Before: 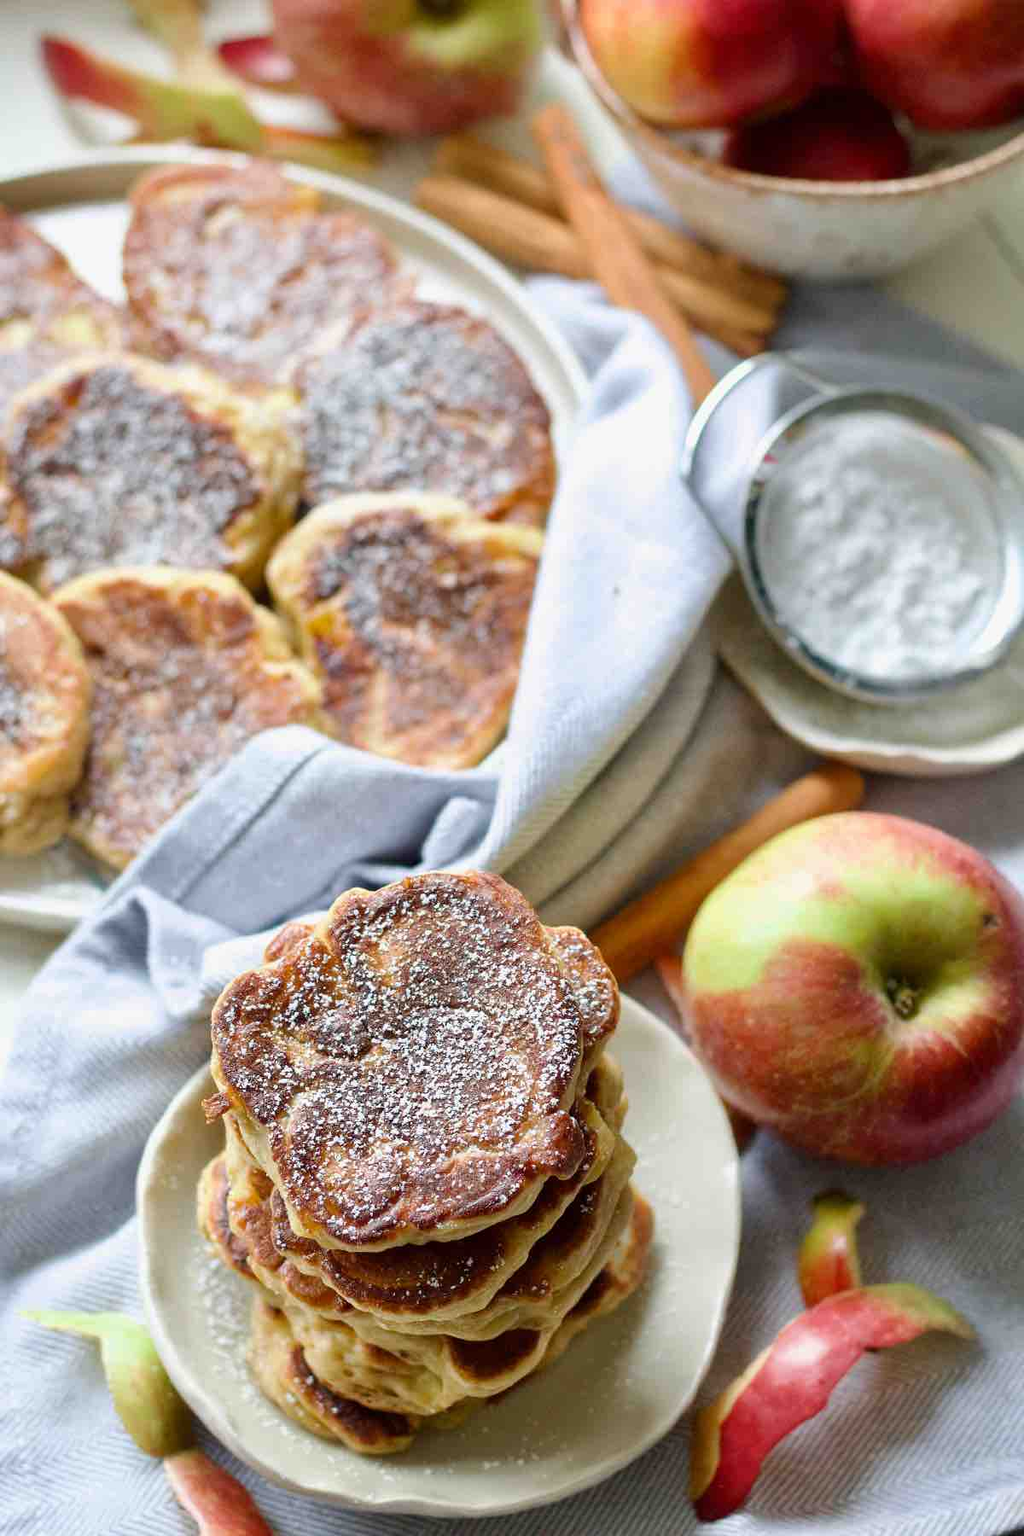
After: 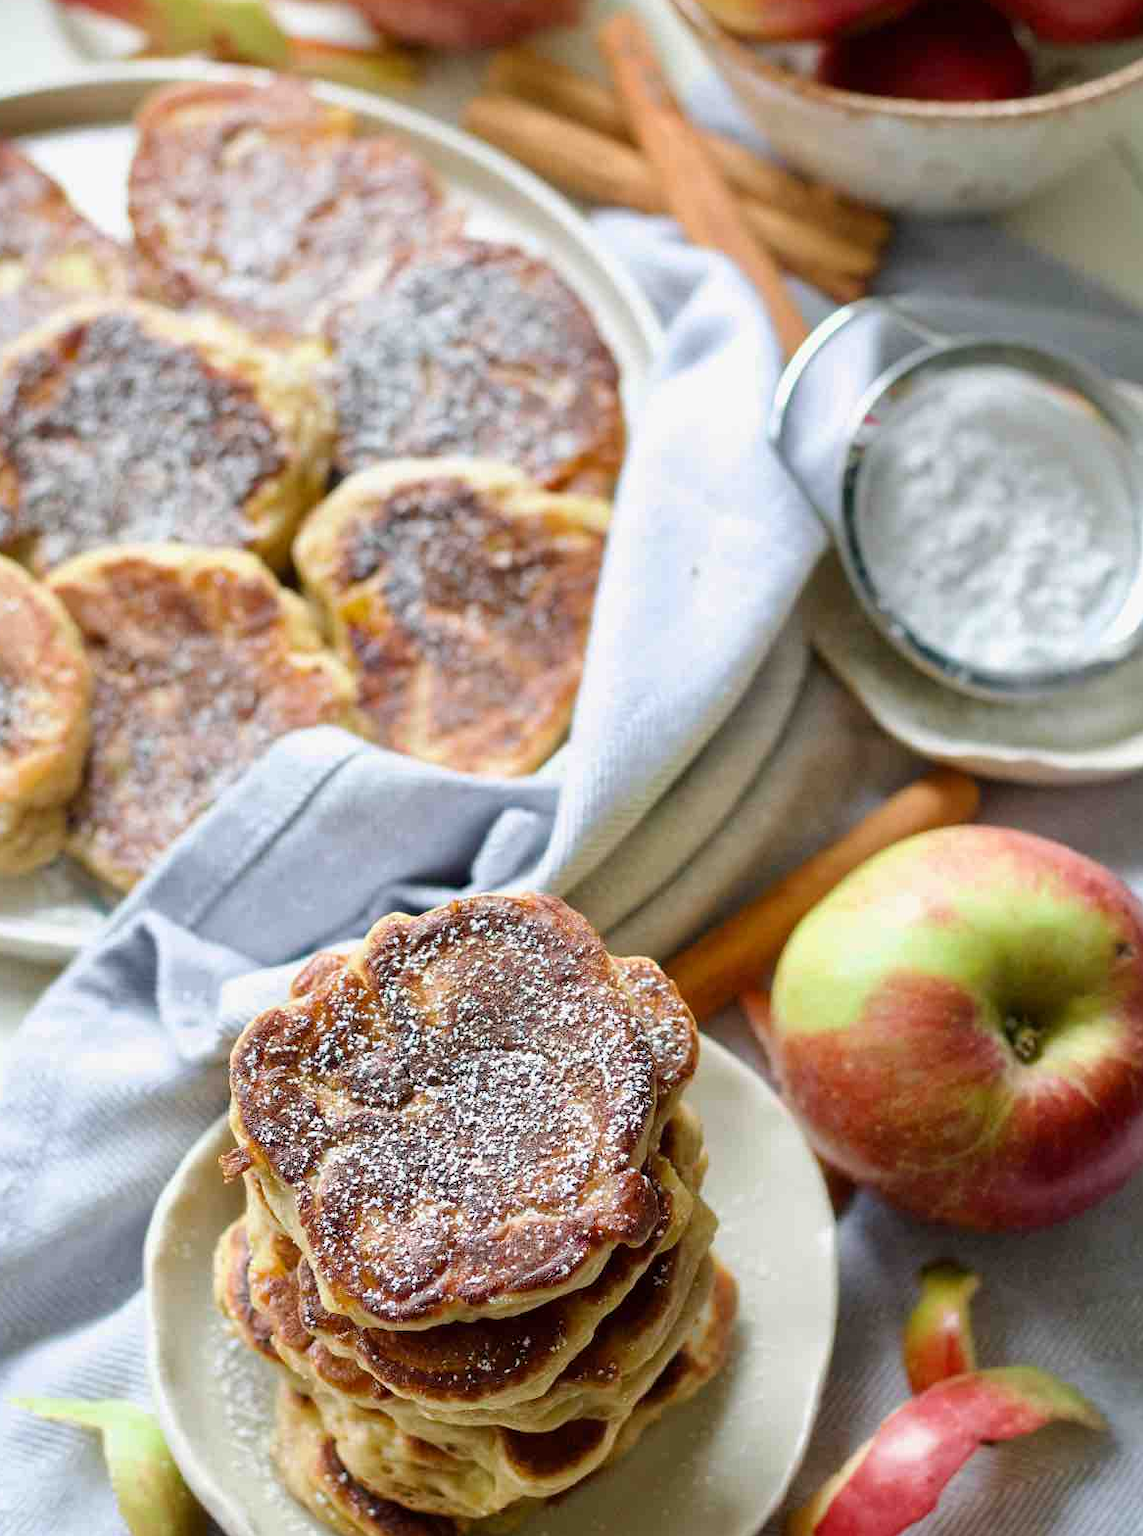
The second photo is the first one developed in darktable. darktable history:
crop: left 1.089%, top 6.104%, right 1.593%, bottom 6.734%
